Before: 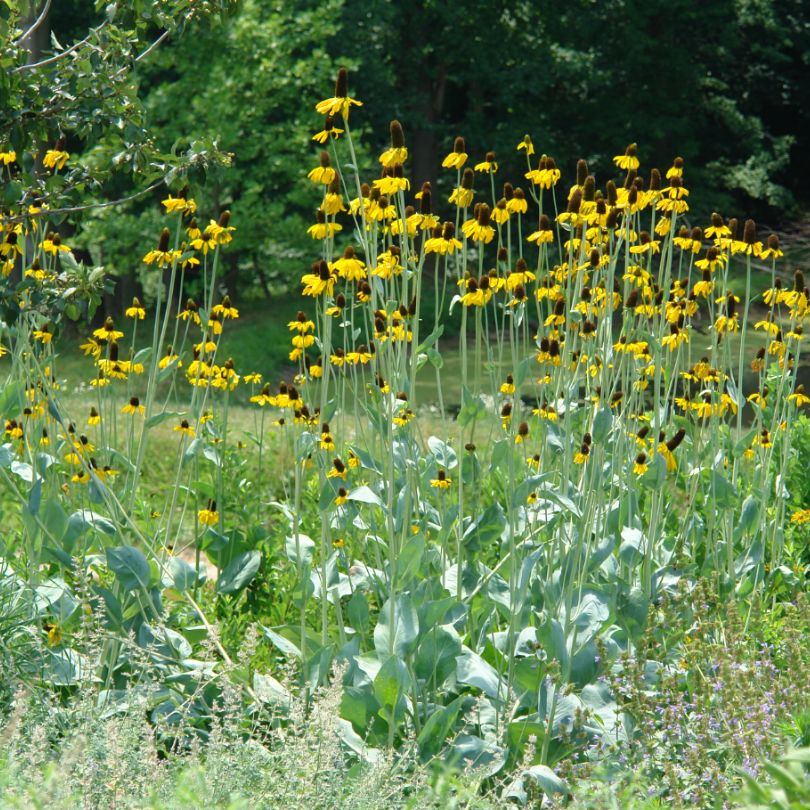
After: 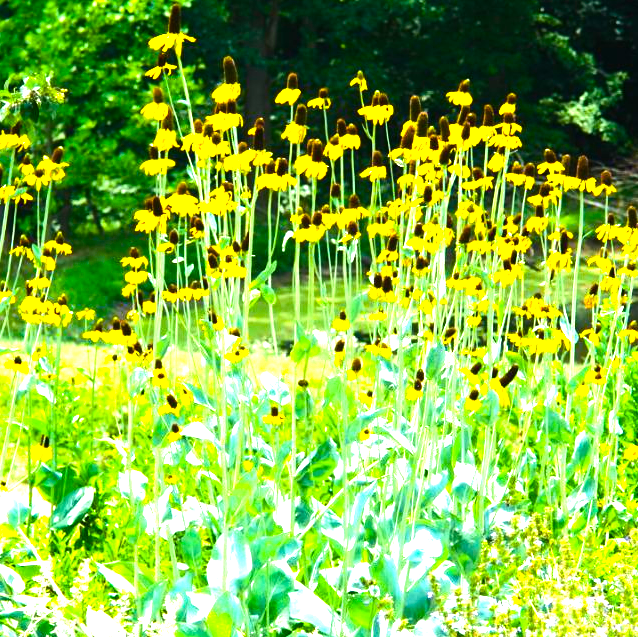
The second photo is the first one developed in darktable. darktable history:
crop and rotate: left 20.74%, top 7.912%, right 0.375%, bottom 13.378%
exposure: exposure 1.089 EV, compensate highlight preservation false
color balance rgb: linear chroma grading › global chroma 9%, perceptual saturation grading › global saturation 36%, perceptual saturation grading › shadows 35%, perceptual brilliance grading › global brilliance 15%, perceptual brilliance grading › shadows -35%, global vibrance 15%
tone equalizer: -8 EV -0.417 EV, -7 EV -0.389 EV, -6 EV -0.333 EV, -5 EV -0.222 EV, -3 EV 0.222 EV, -2 EV 0.333 EV, -1 EV 0.389 EV, +0 EV 0.417 EV, edges refinement/feathering 500, mask exposure compensation -1.57 EV, preserve details no
